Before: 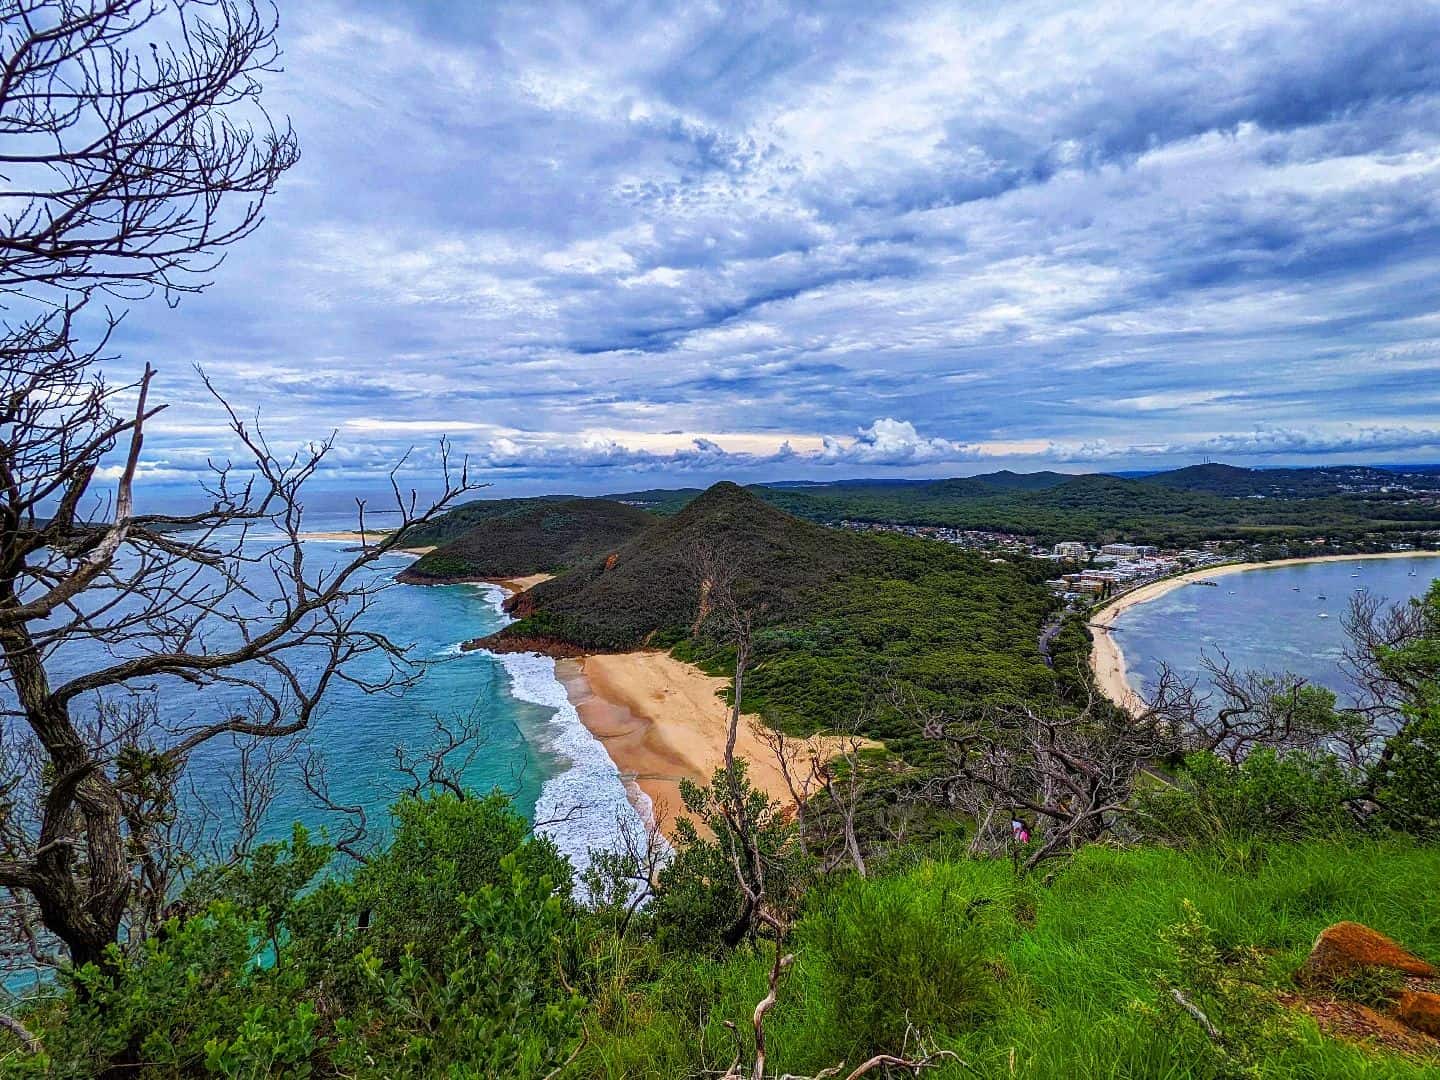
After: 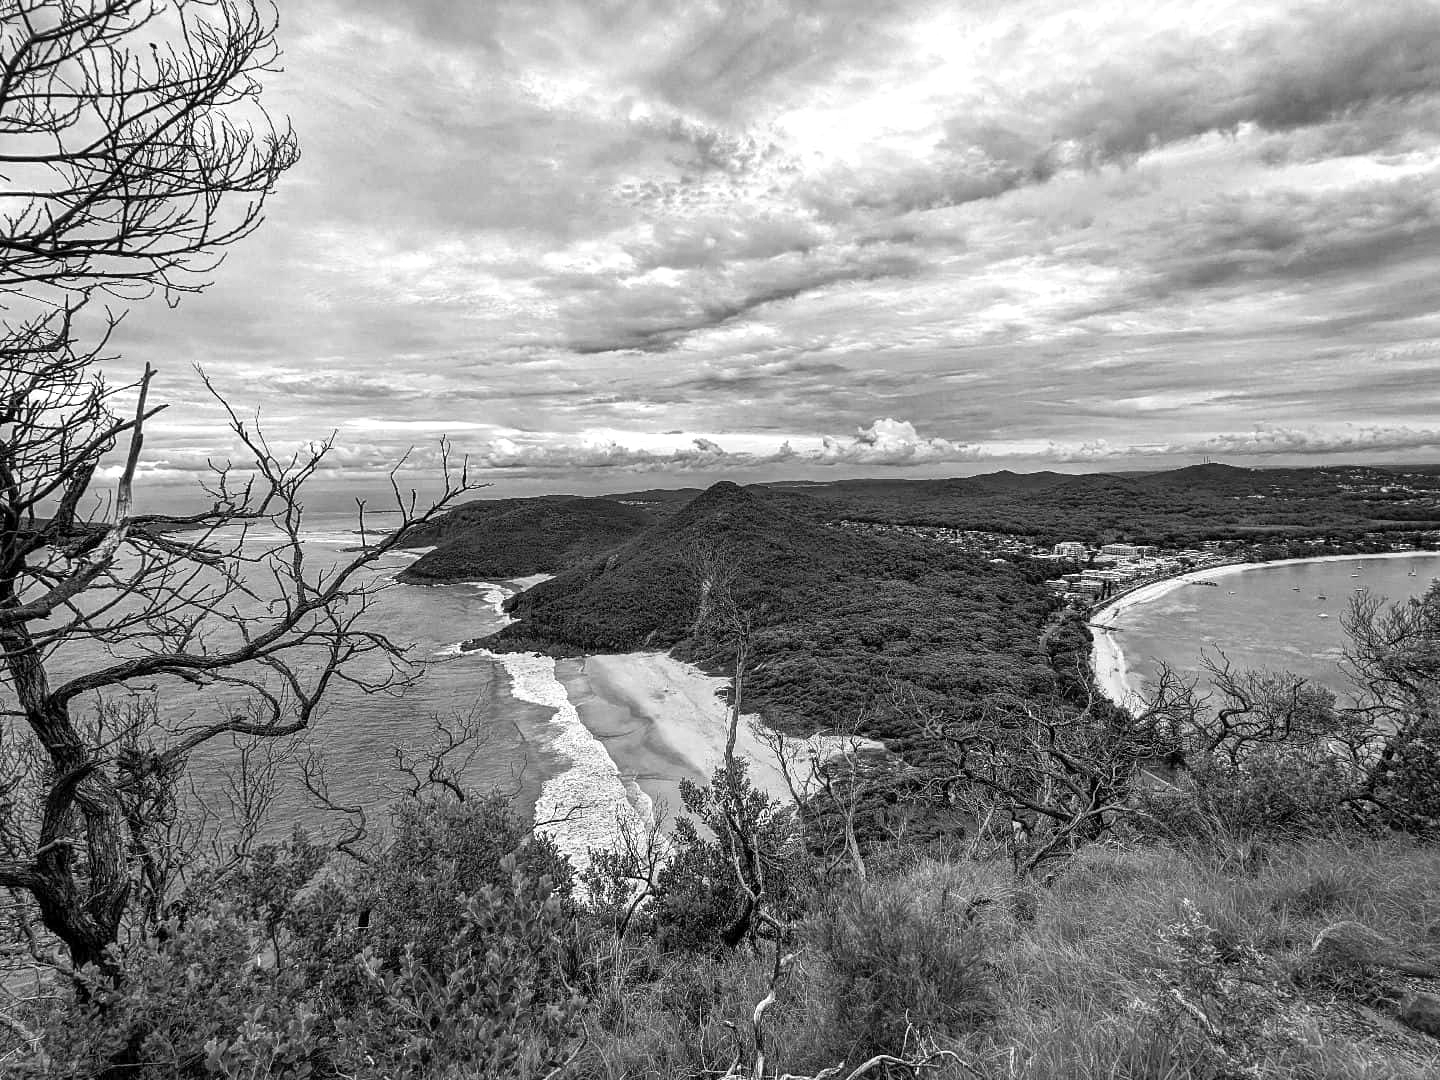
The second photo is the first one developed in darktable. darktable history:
exposure: black level correction 0.001, exposure 0.5 EV, compensate exposure bias true, compensate highlight preservation false
monochrome: a -35.87, b 49.73, size 1.7
